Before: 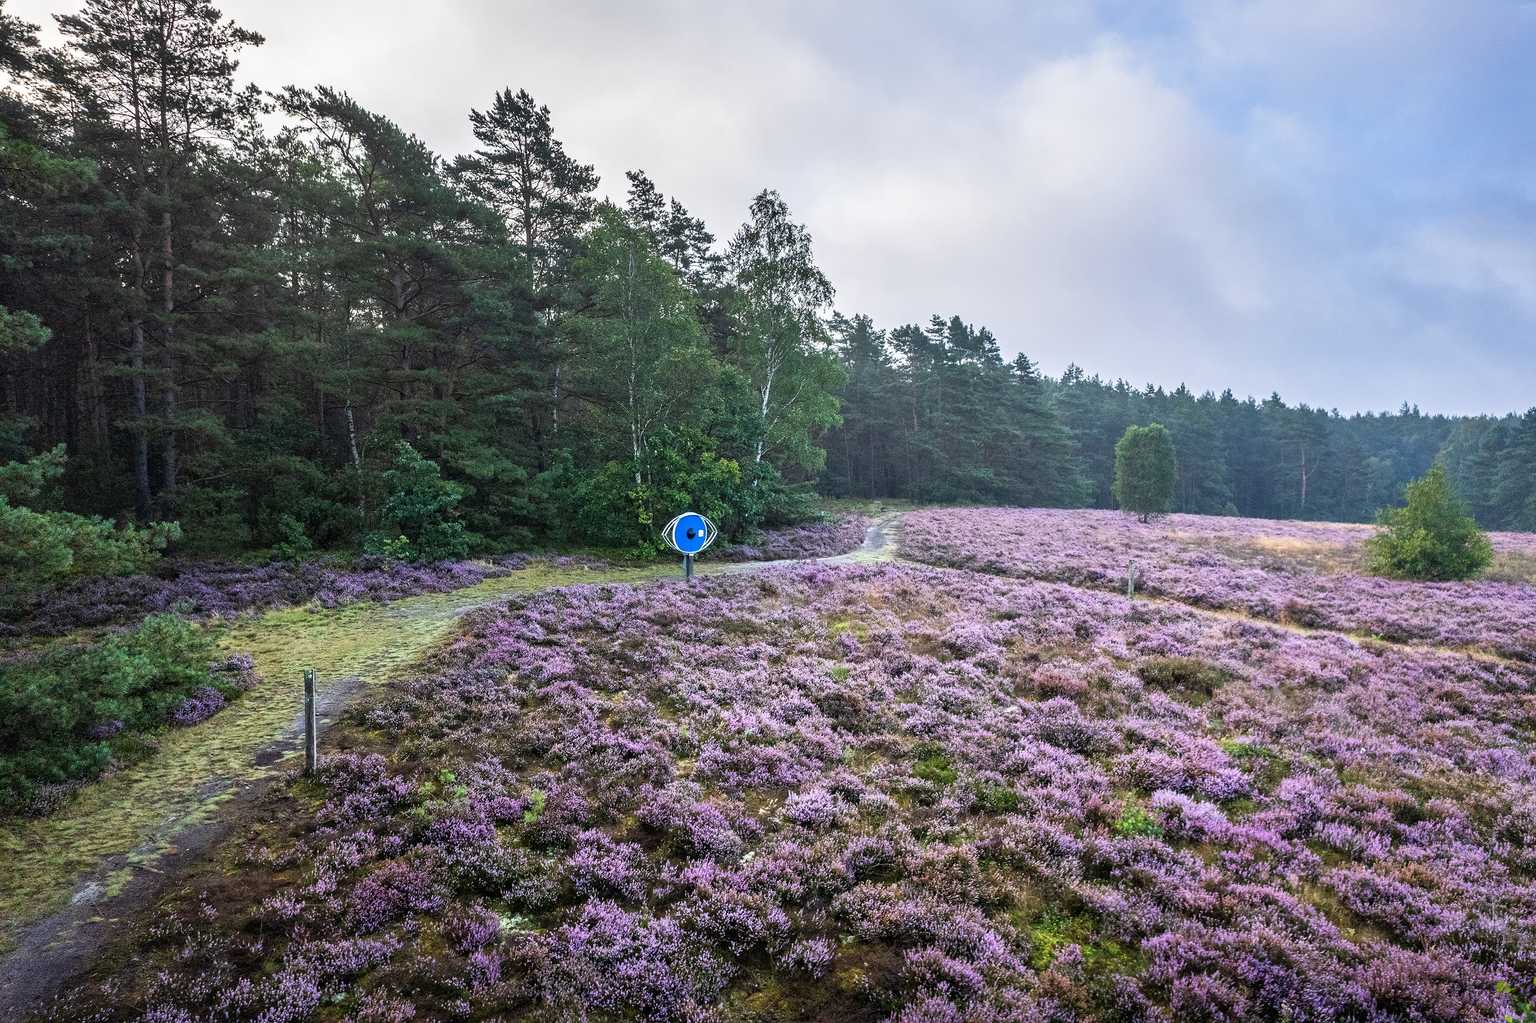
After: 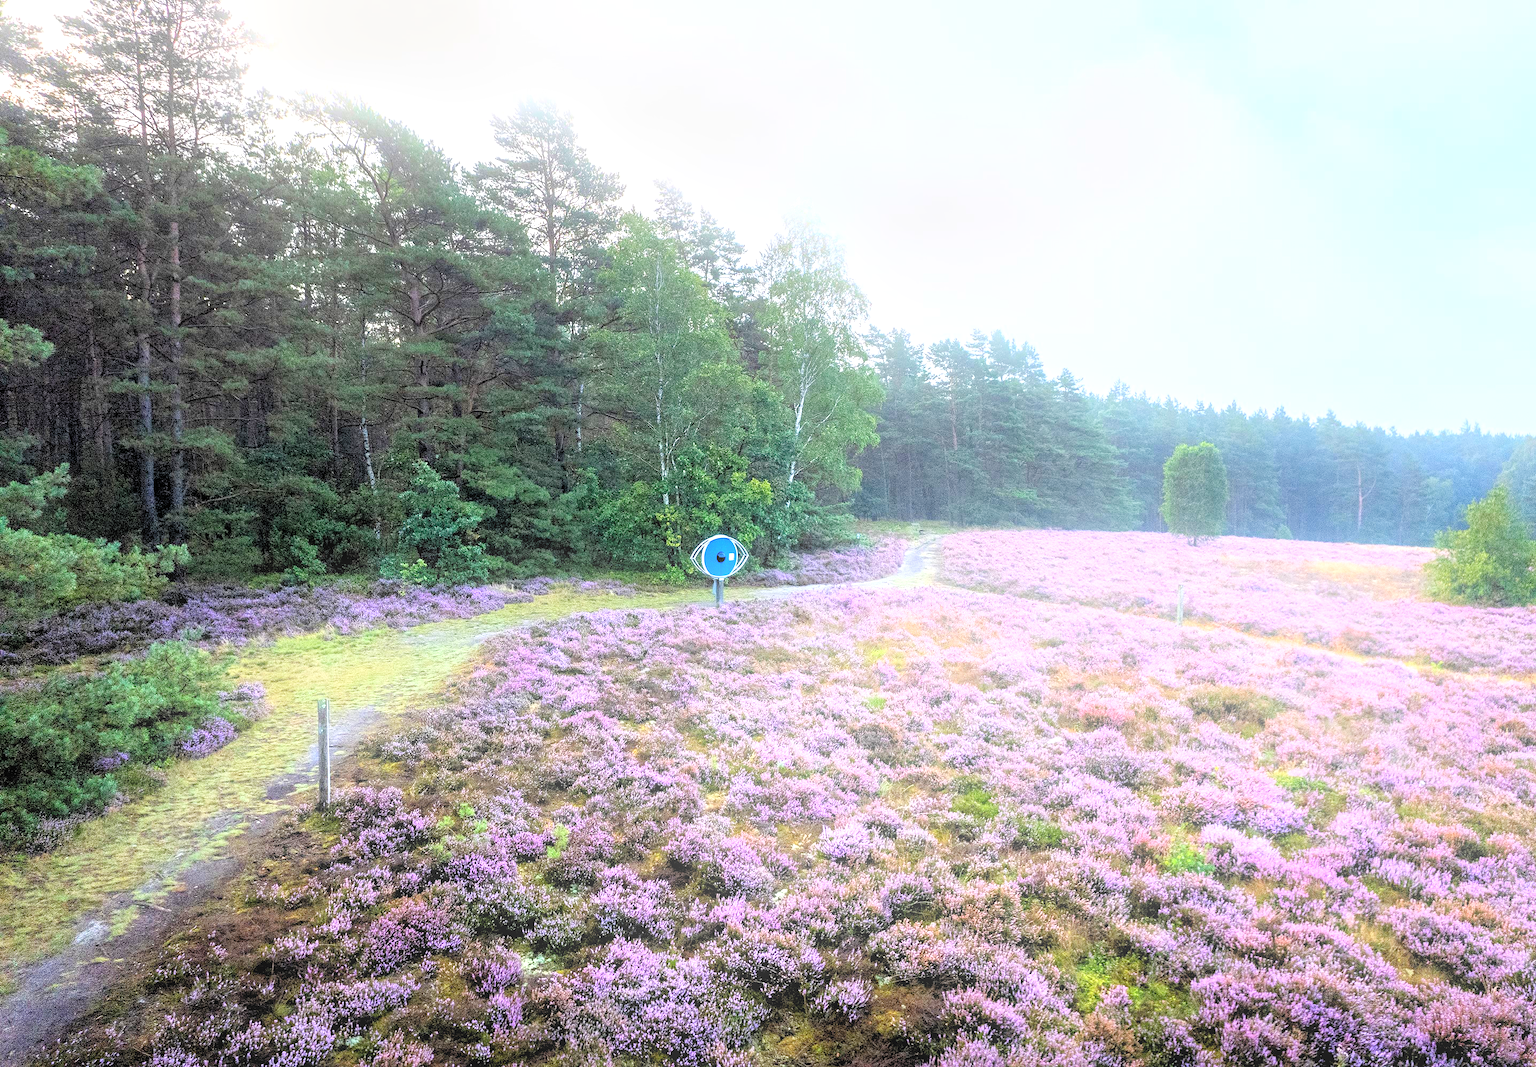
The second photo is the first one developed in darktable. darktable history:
exposure: exposure 0.566 EV, compensate highlight preservation false
crop: right 4.126%, bottom 0.031%
bloom: on, module defaults
levels: levels [0.093, 0.434, 0.988]
